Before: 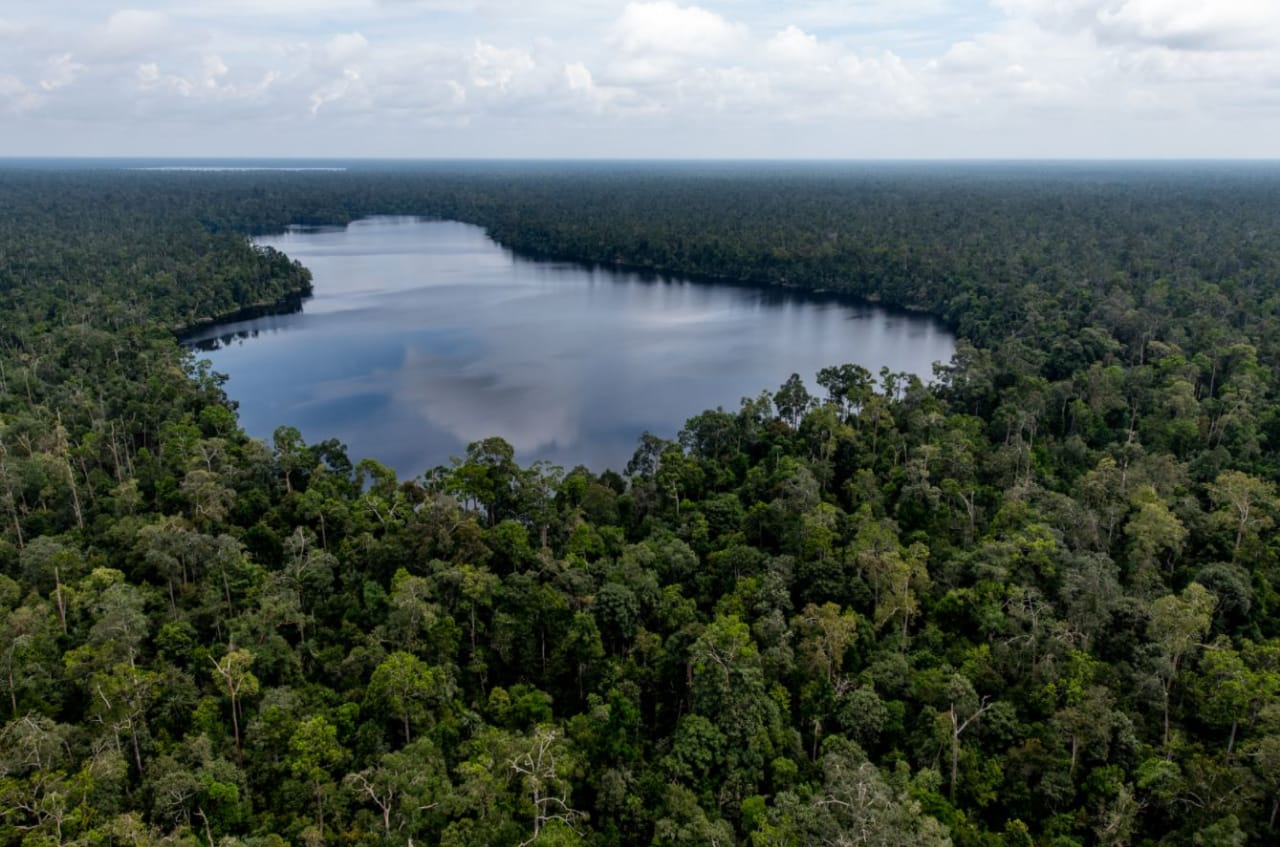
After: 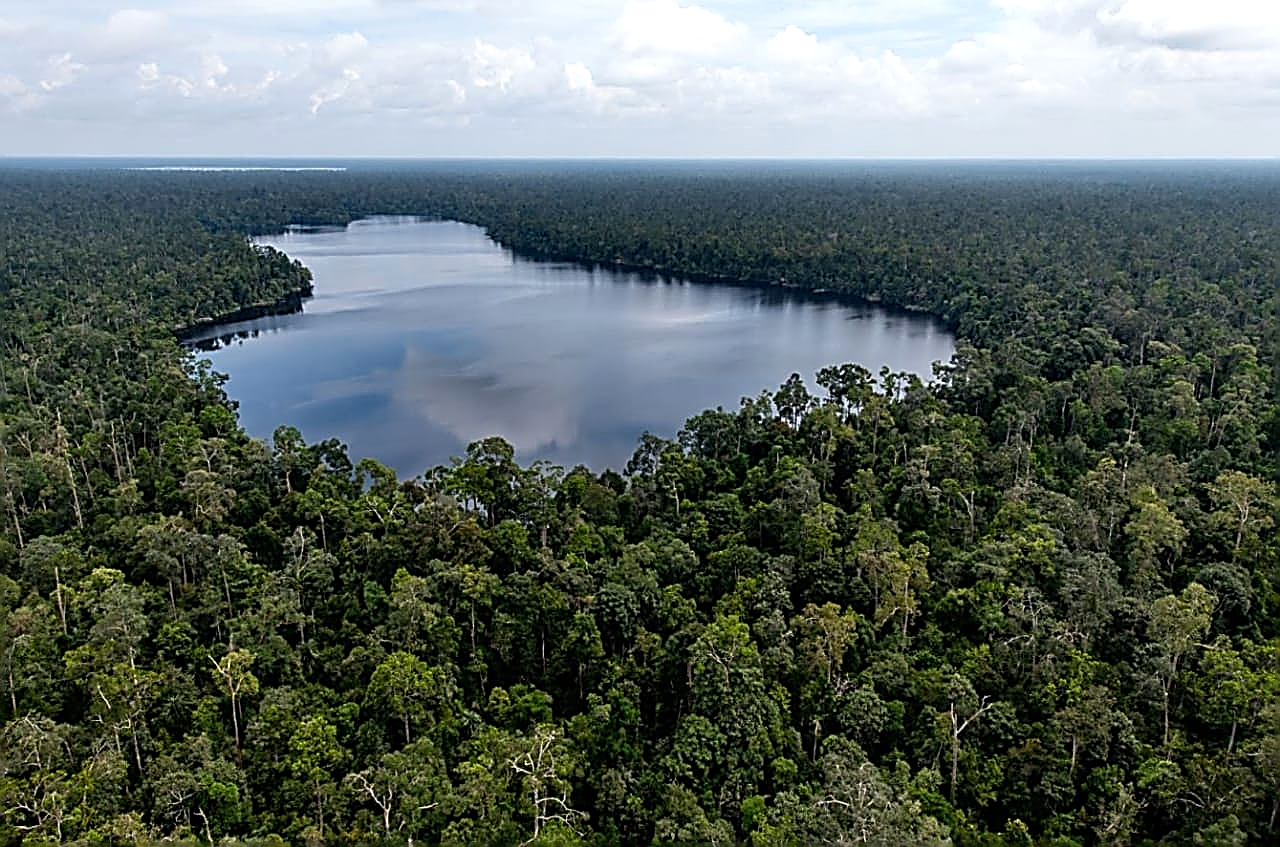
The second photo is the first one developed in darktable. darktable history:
sharpen: amount 2
exposure: exposure 0.2 EV, compensate highlight preservation false
